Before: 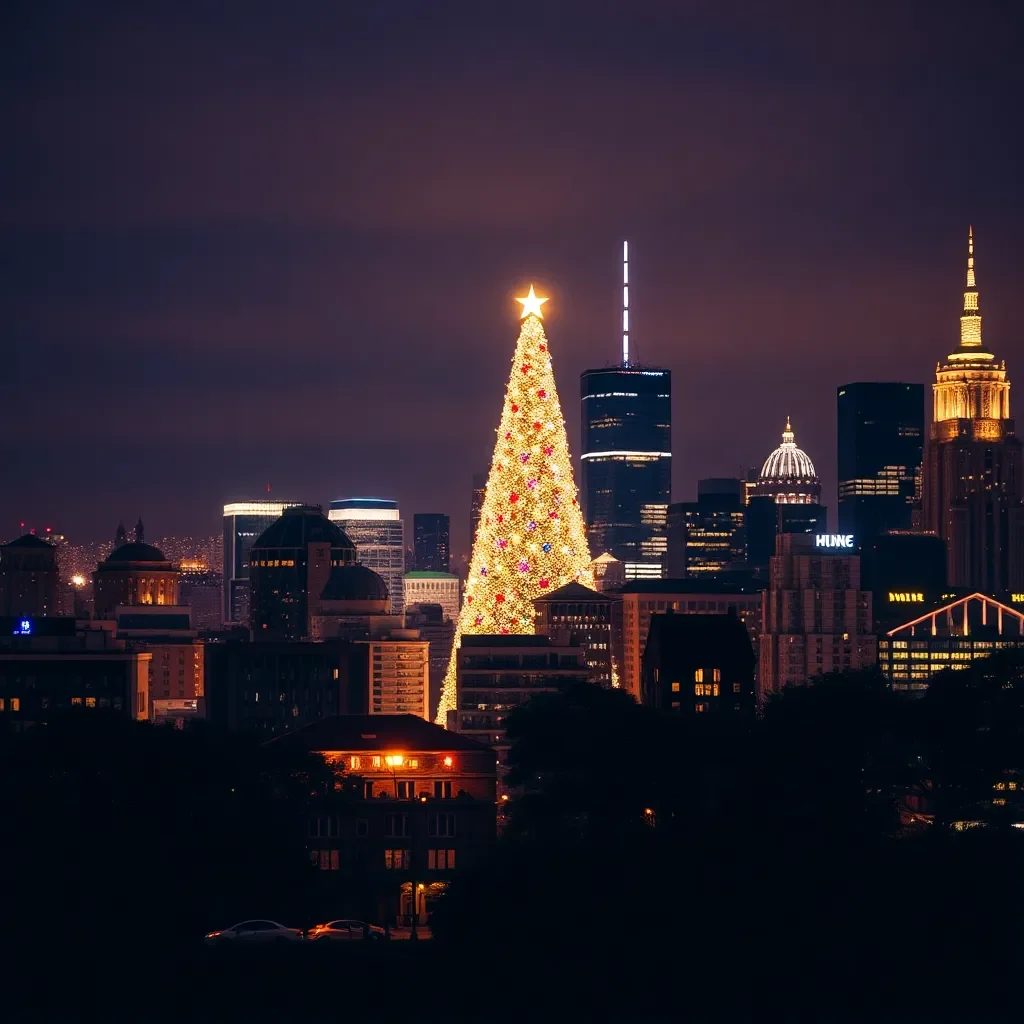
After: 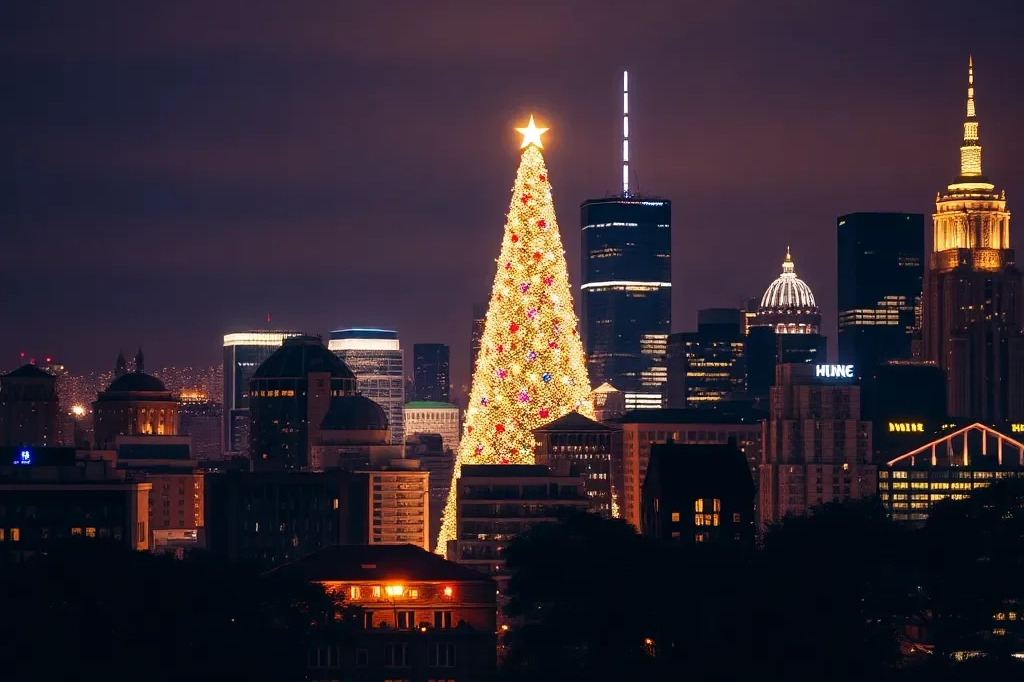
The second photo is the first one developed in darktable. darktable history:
crop: top 16.603%, bottom 16.788%
